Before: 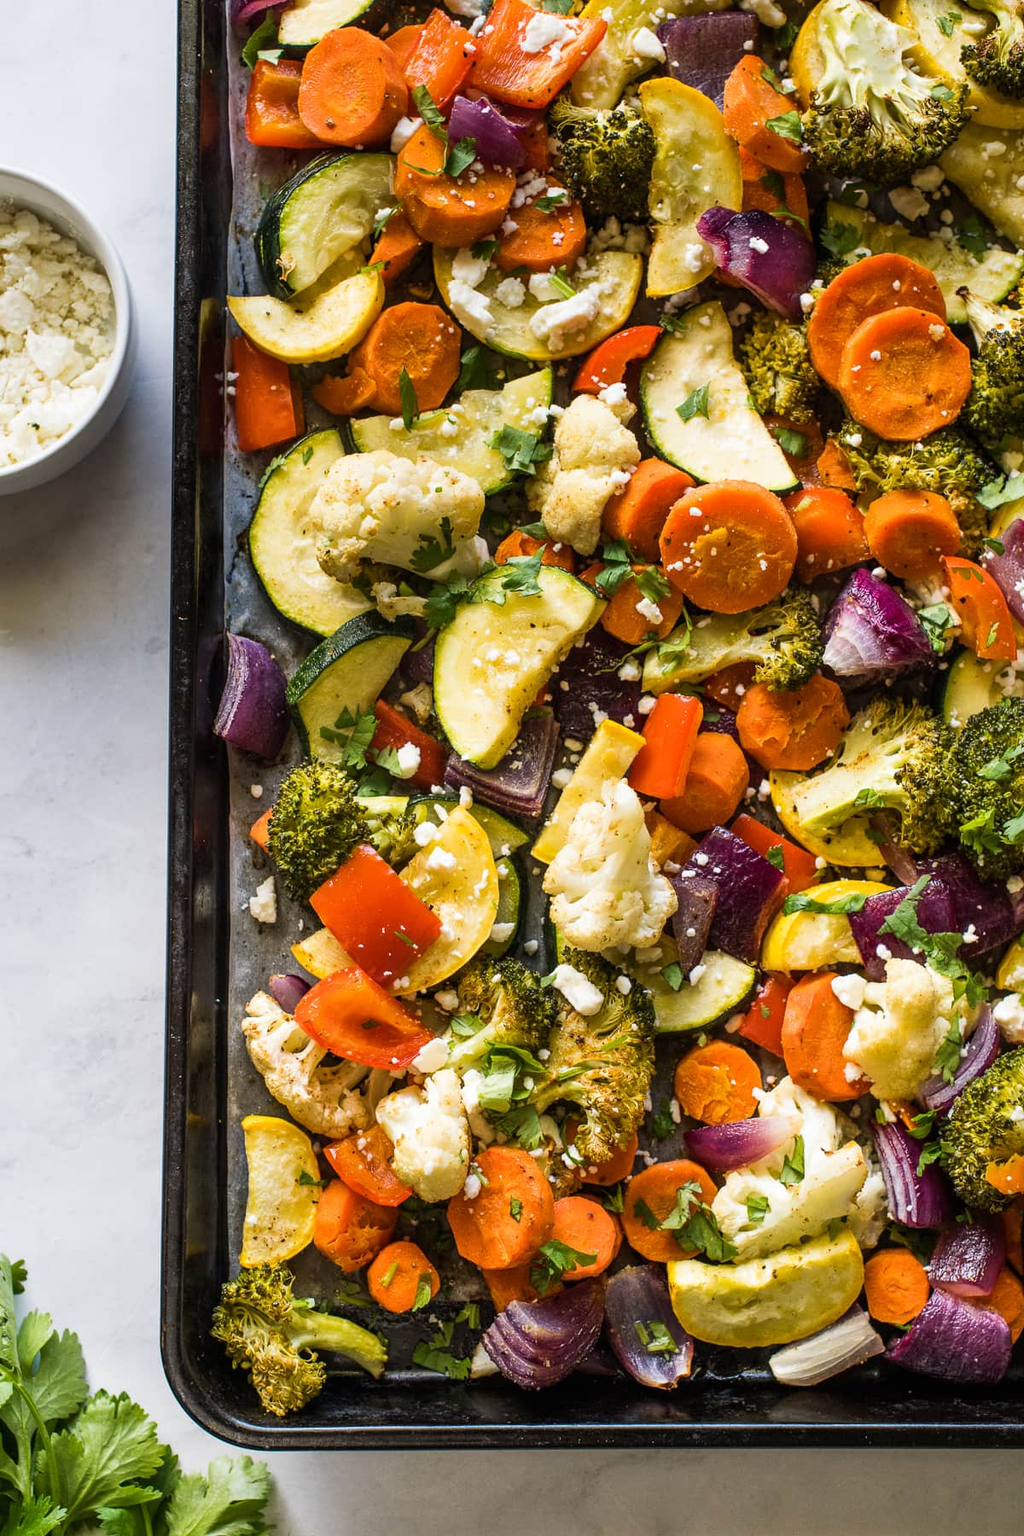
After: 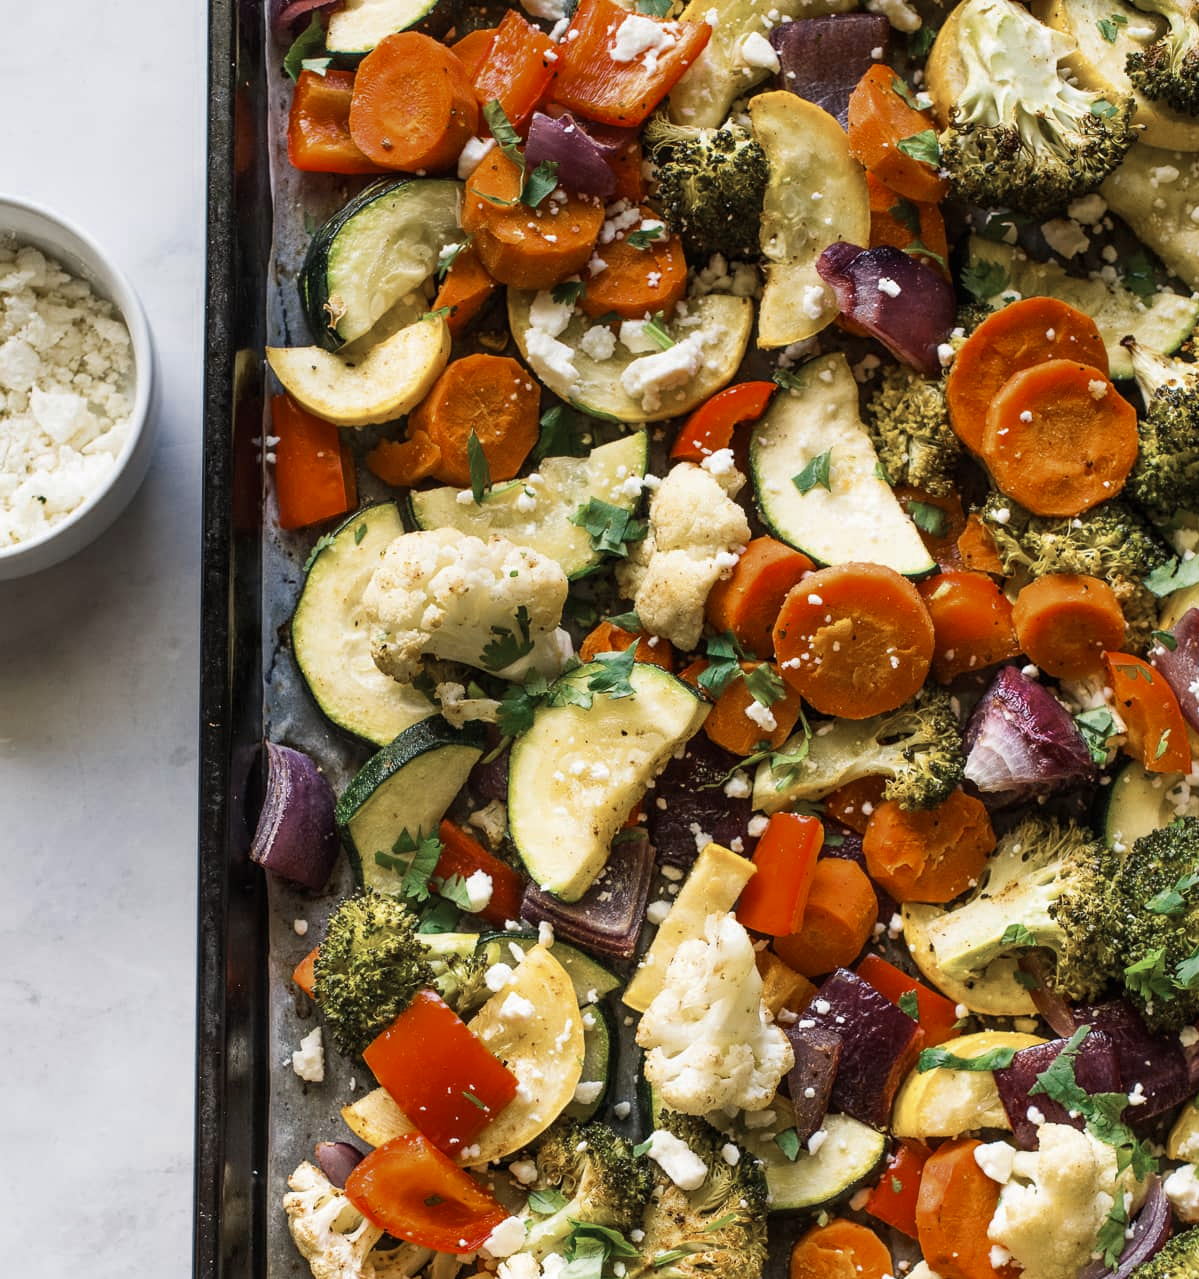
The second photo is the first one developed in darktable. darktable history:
color zones: curves: ch0 [(0, 0.5) (0.125, 0.4) (0.25, 0.5) (0.375, 0.4) (0.5, 0.4) (0.625, 0.35) (0.75, 0.35) (0.875, 0.5)]; ch1 [(0, 0.35) (0.125, 0.45) (0.25, 0.35) (0.375, 0.35) (0.5, 0.35) (0.625, 0.35) (0.75, 0.45) (0.875, 0.35)]; ch2 [(0, 0.6) (0.125, 0.5) (0.25, 0.5) (0.375, 0.6) (0.5, 0.6) (0.625, 0.5) (0.75, 0.5) (0.875, 0.5)]
crop: right 0%, bottom 28.898%
